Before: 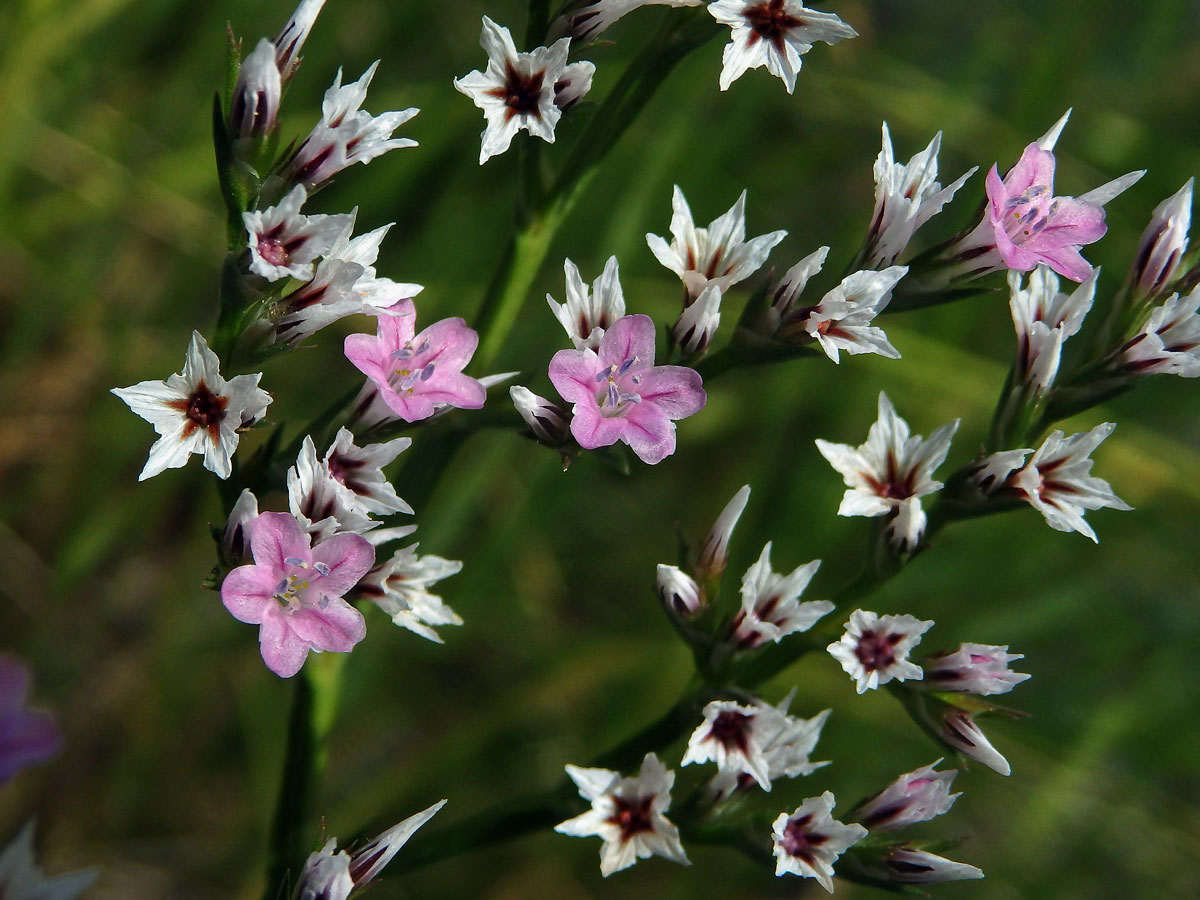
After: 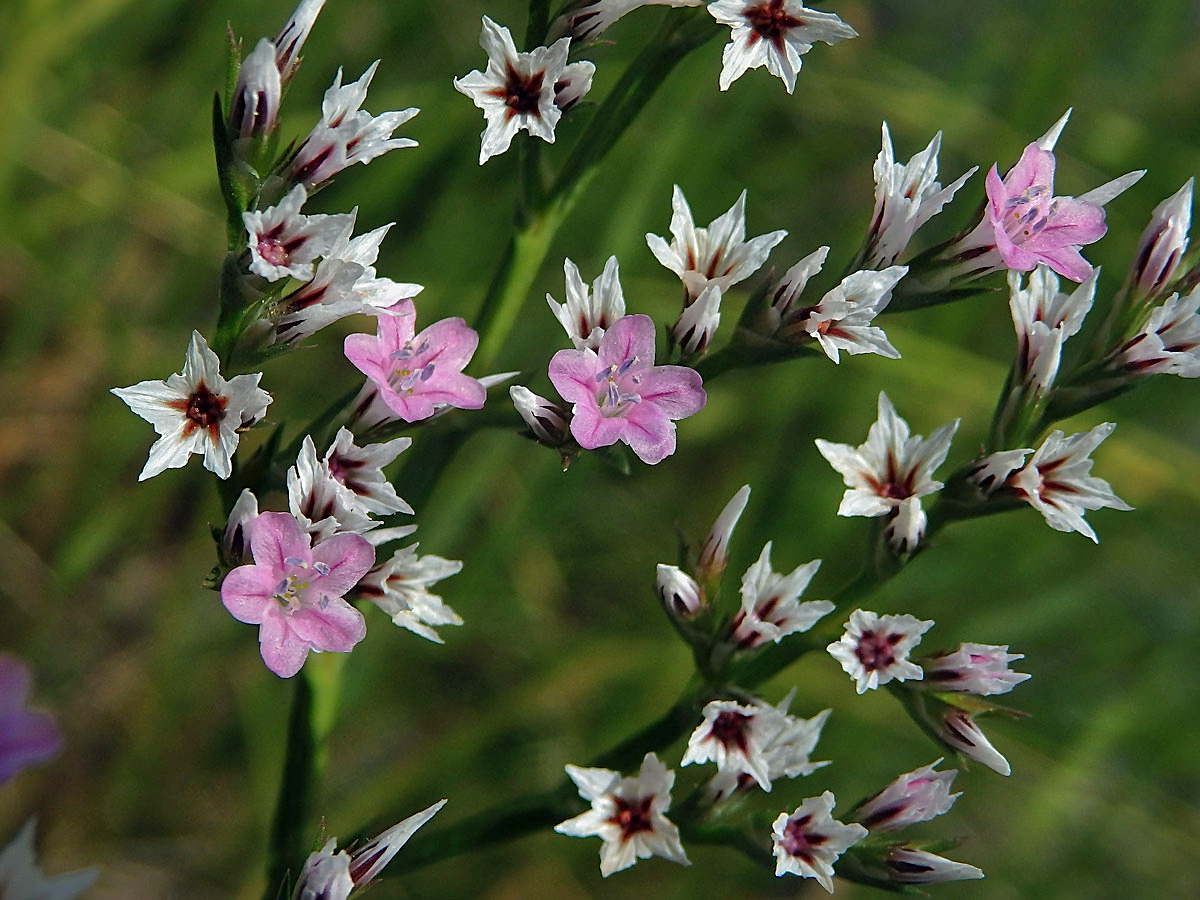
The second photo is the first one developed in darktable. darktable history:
shadows and highlights: highlights color adjustment 0.089%
sharpen: on, module defaults
